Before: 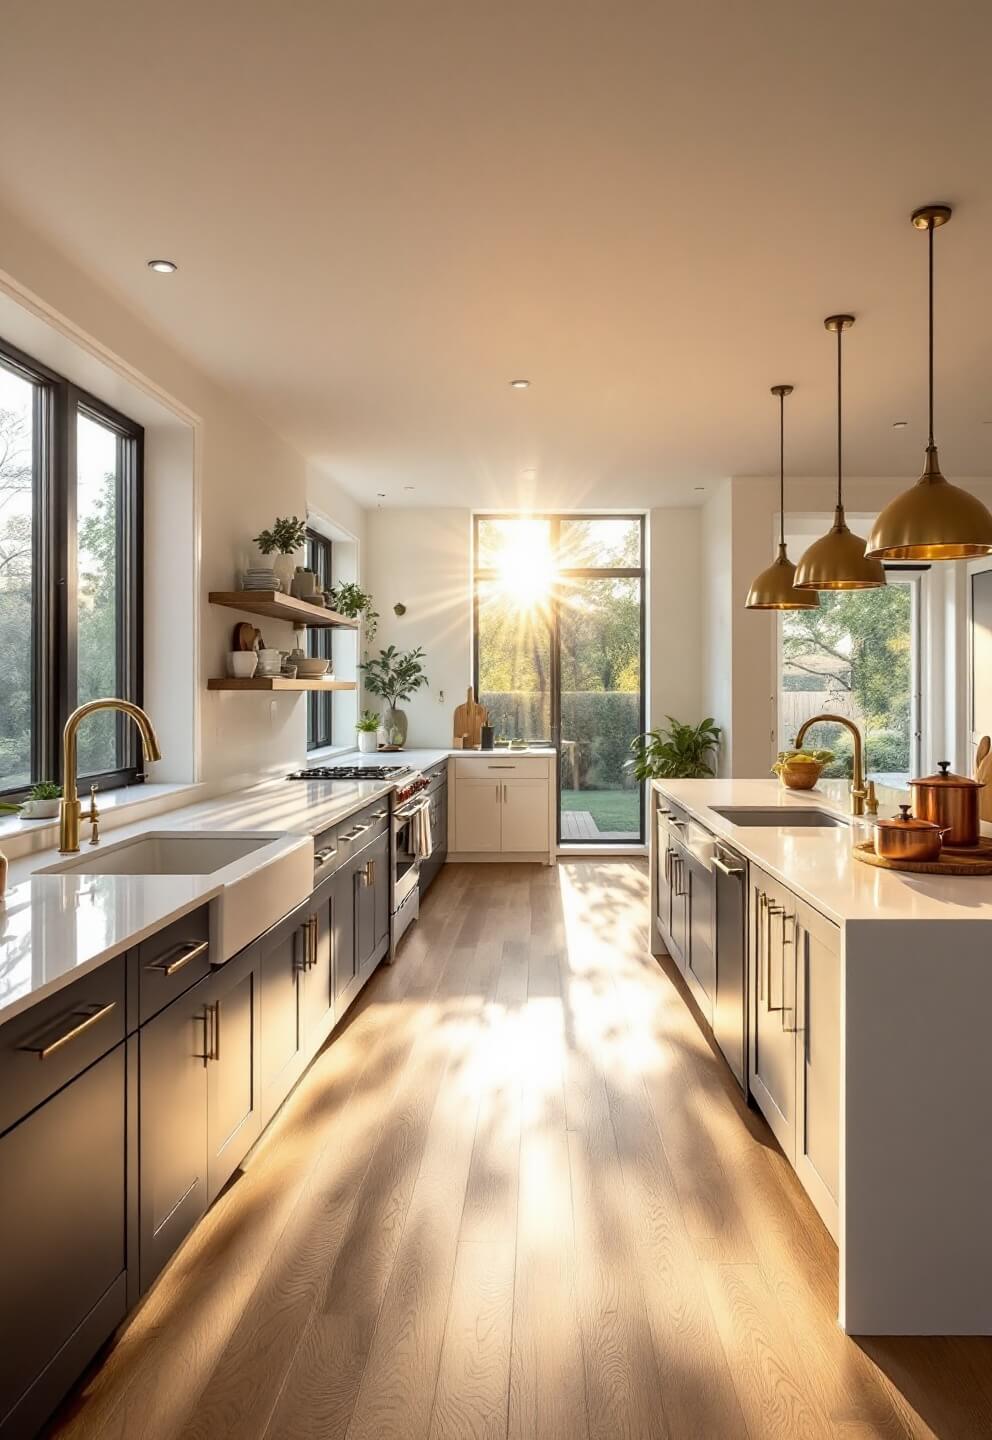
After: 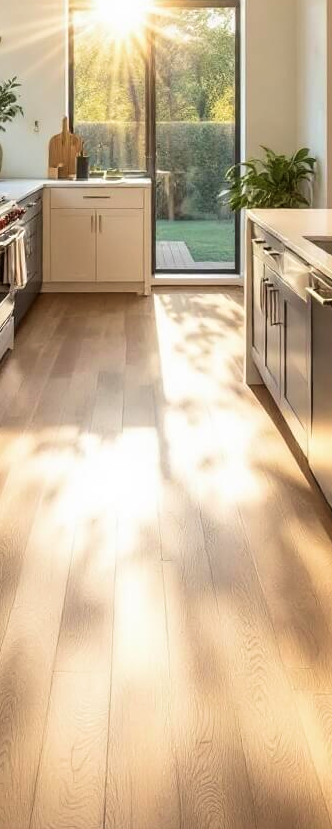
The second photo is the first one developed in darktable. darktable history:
velvia: on, module defaults
crop: left 40.89%, top 39.64%, right 25.569%, bottom 2.747%
